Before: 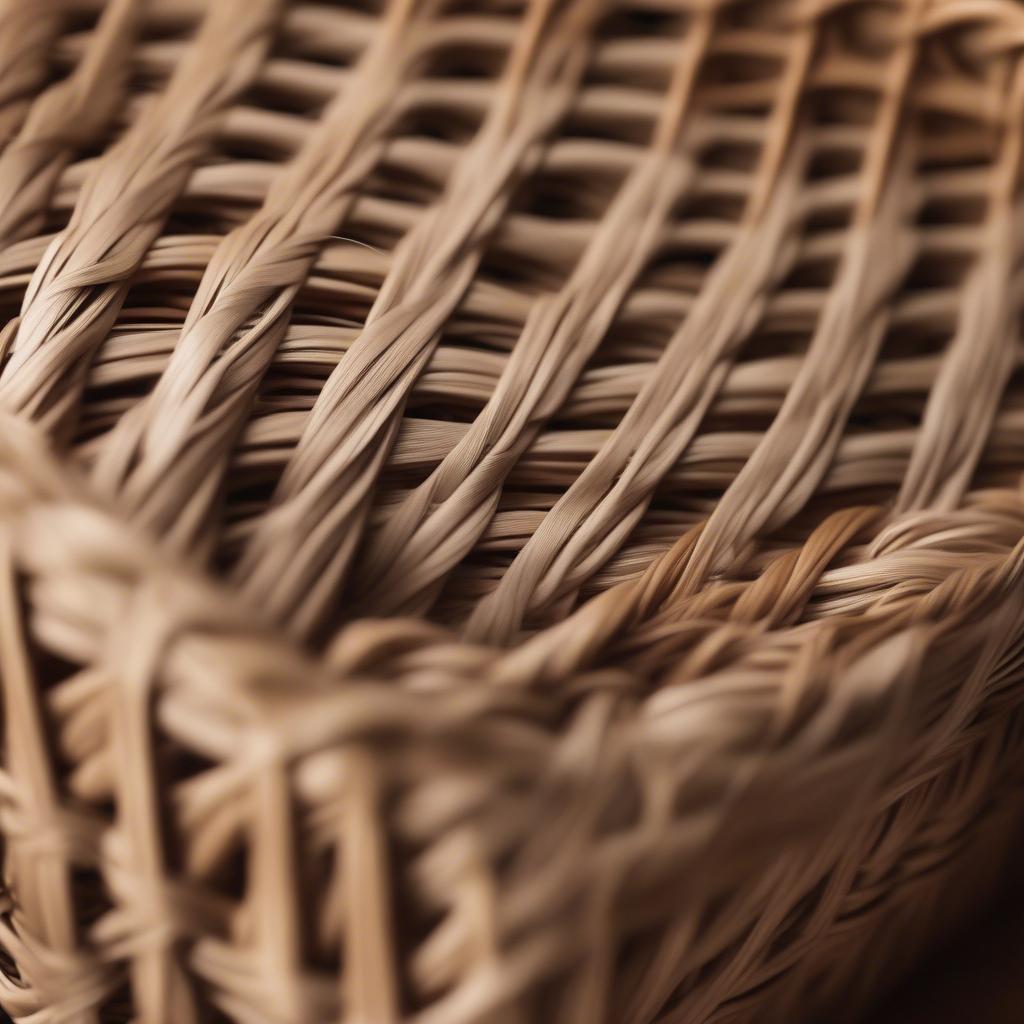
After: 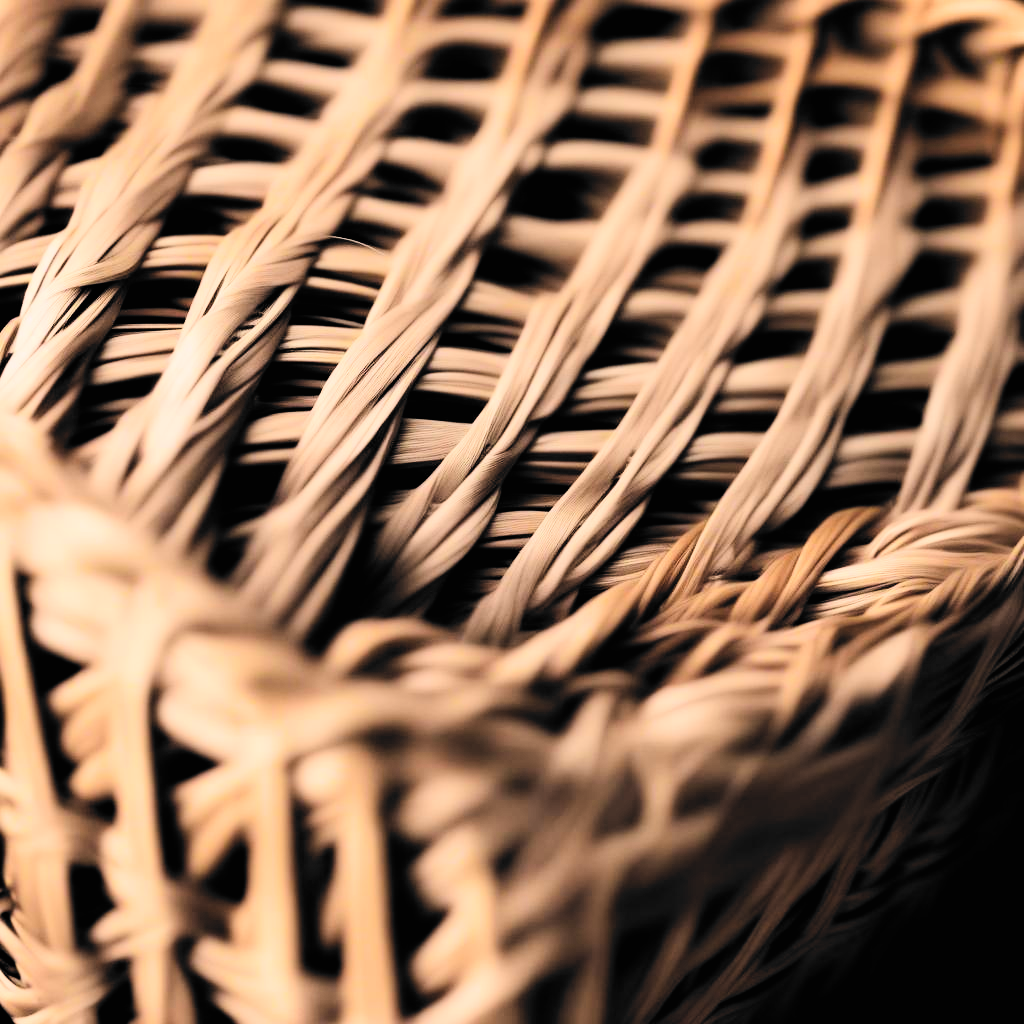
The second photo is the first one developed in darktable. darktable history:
filmic rgb: black relative exposure -5.1 EV, white relative exposure 3.98 EV, hardness 2.9, contrast 1.301, highlights saturation mix -29.45%, color science v6 (2022)
contrast brightness saturation: contrast 0.199, brightness 0.158, saturation 0.228
tone equalizer: -8 EV -0.784 EV, -7 EV -0.702 EV, -6 EV -0.636 EV, -5 EV -0.376 EV, -3 EV 0.371 EV, -2 EV 0.6 EV, -1 EV 0.685 EV, +0 EV 0.742 EV, mask exposure compensation -0.506 EV
